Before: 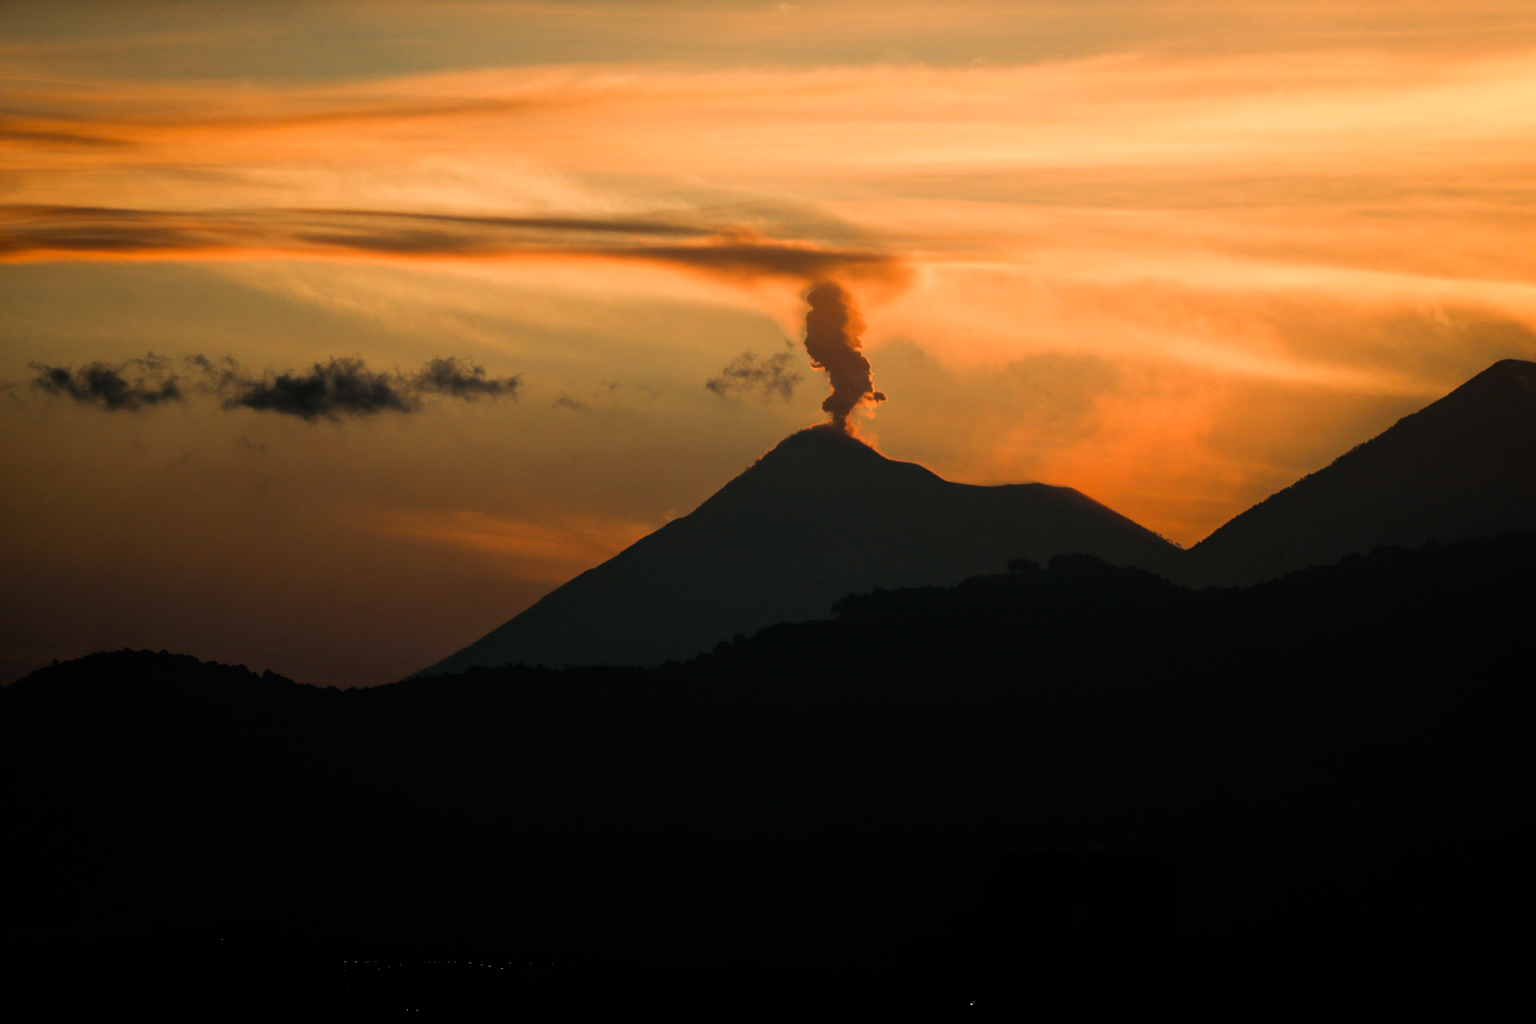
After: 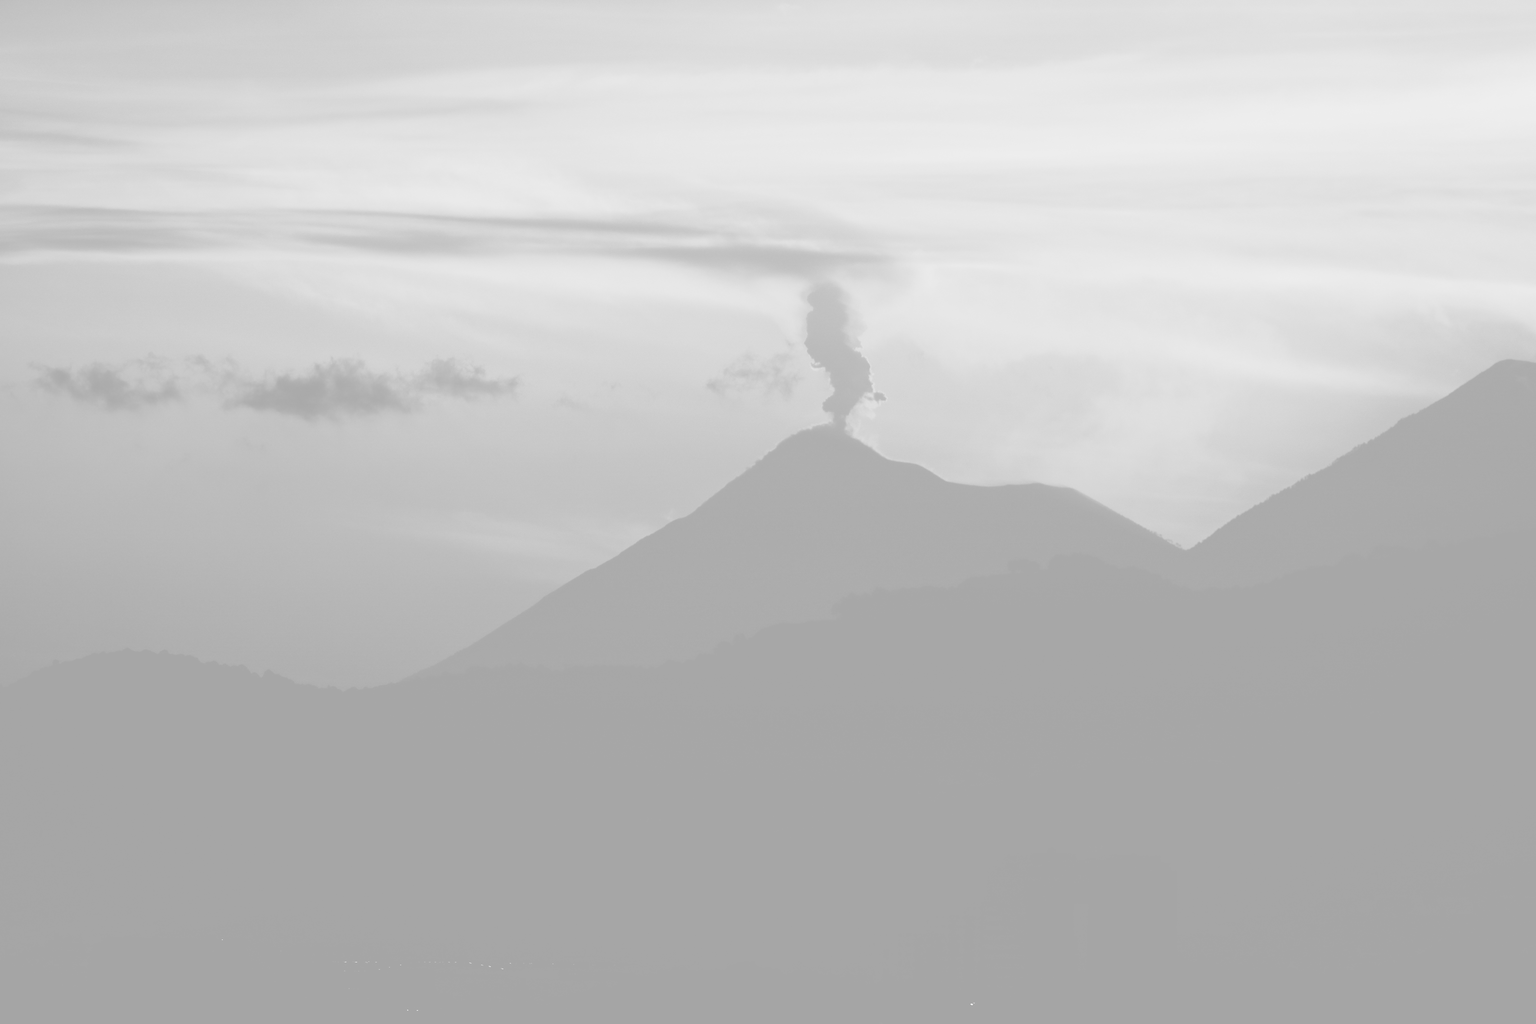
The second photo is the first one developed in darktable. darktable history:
colorize: hue 331.2°, saturation 75%, source mix 30.28%, lightness 70.52%, version 1
monochrome: on, module defaults
